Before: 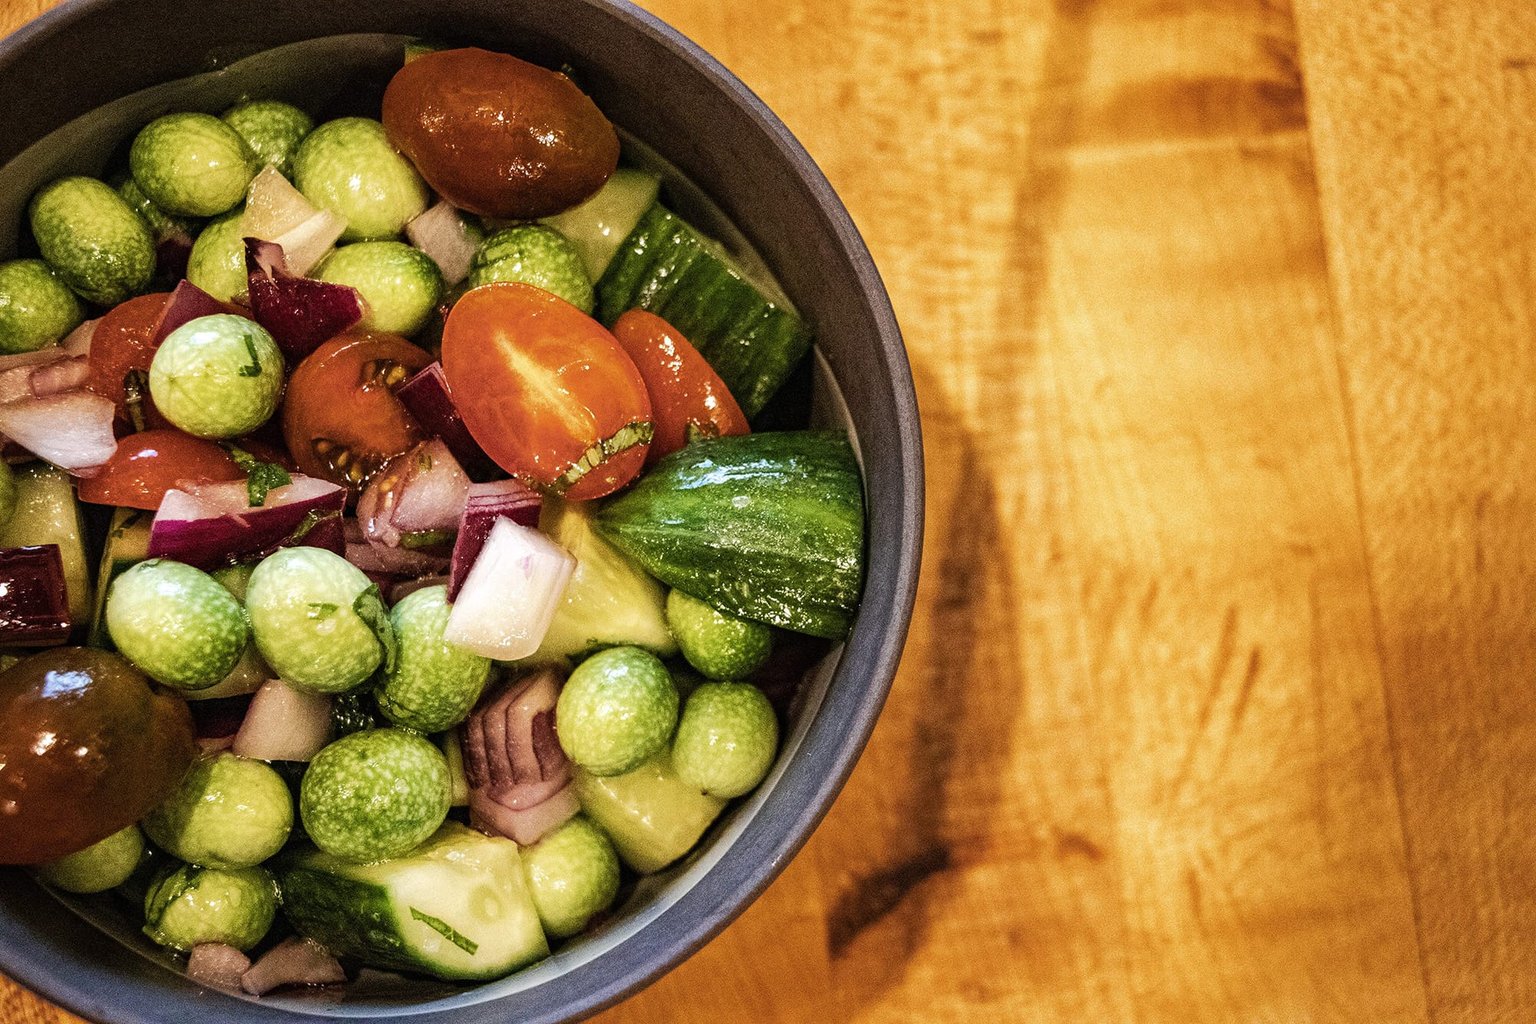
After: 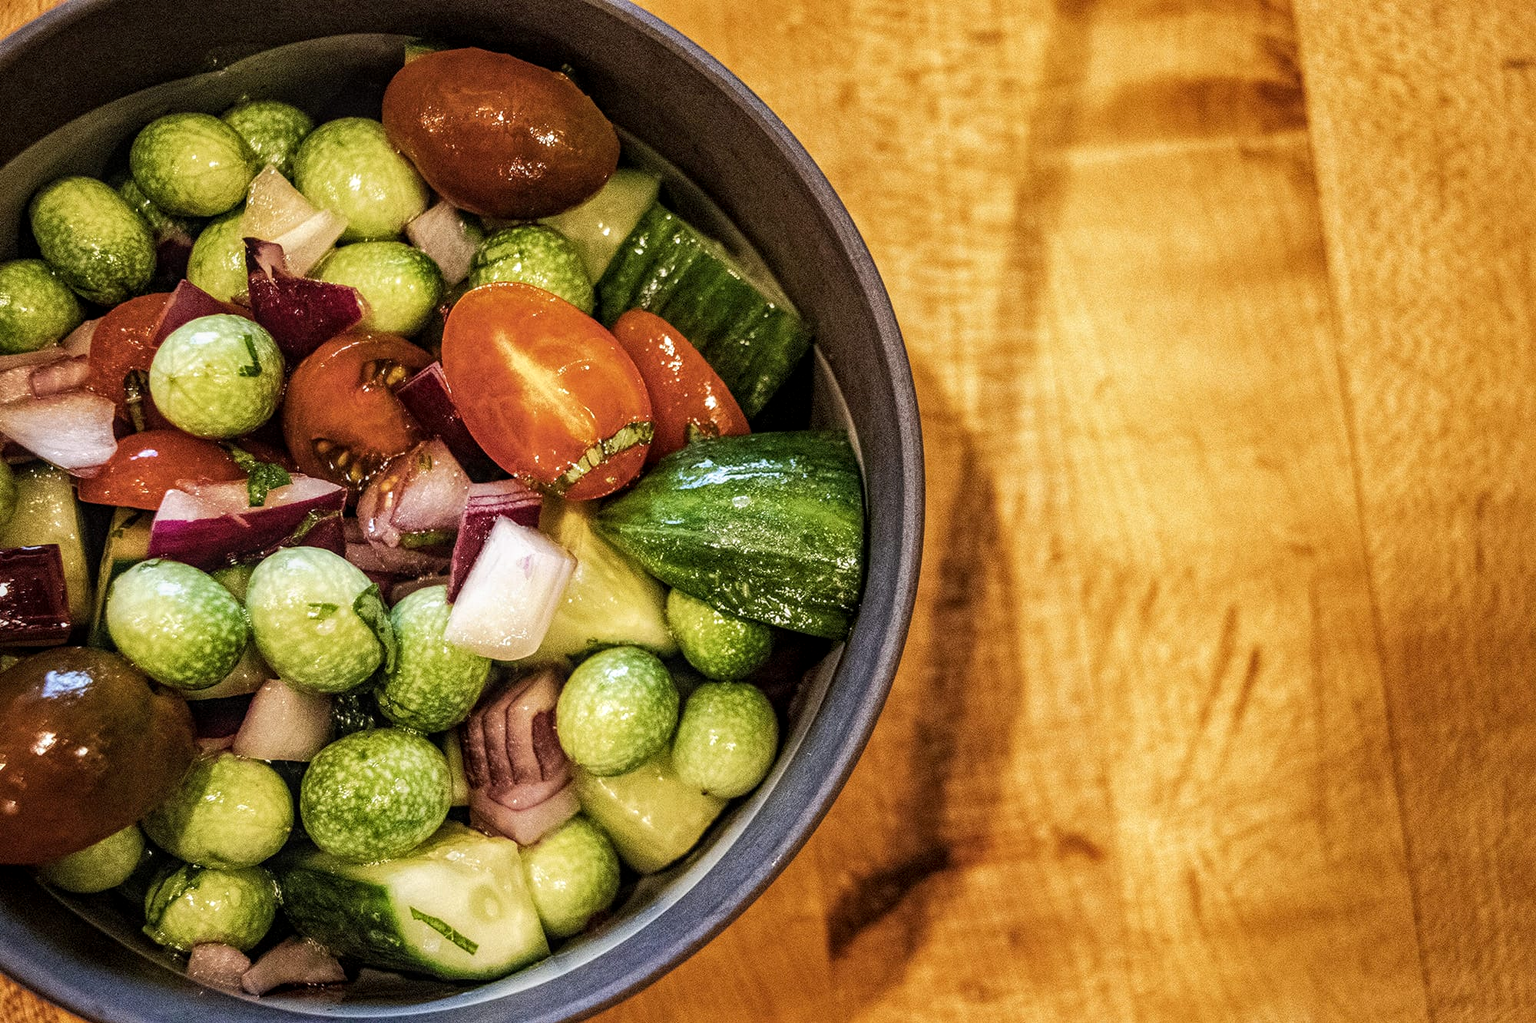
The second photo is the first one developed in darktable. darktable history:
local contrast: on, module defaults
exposure: exposure -0.041 EV
